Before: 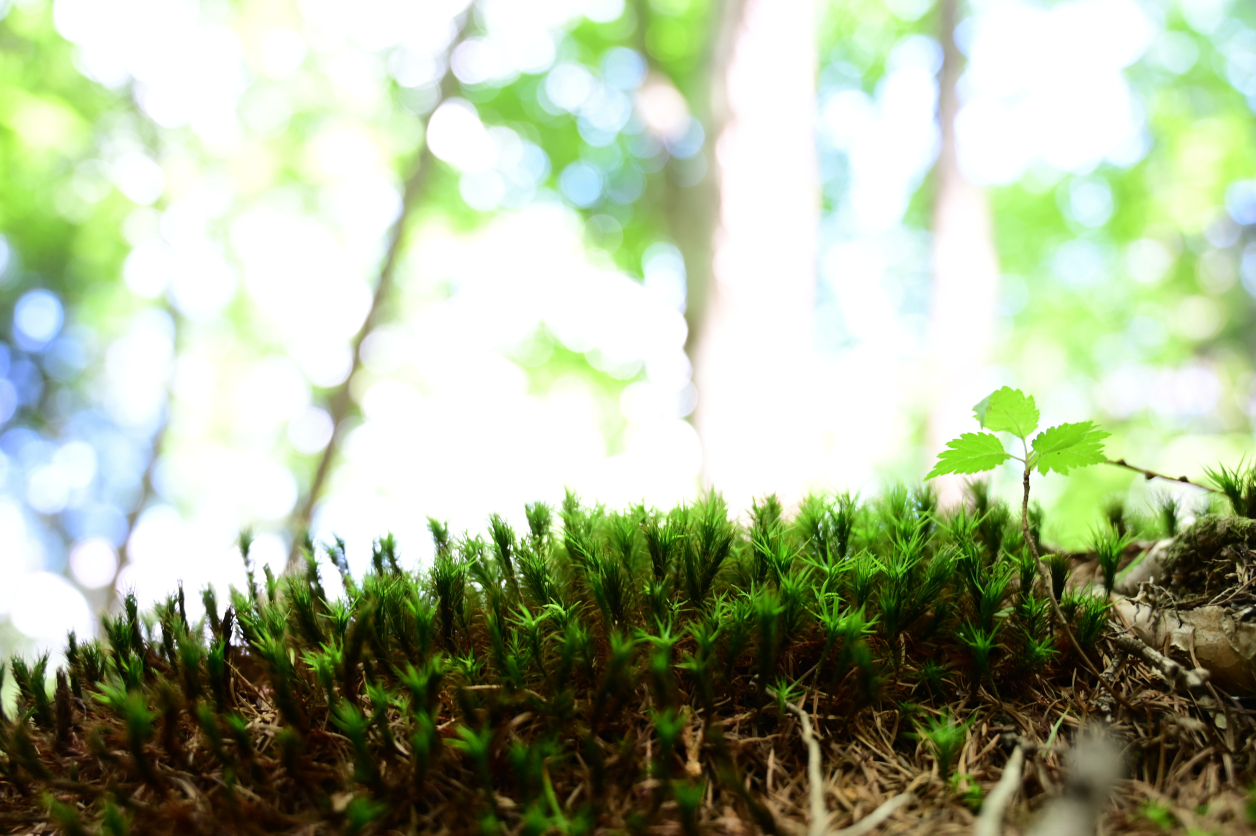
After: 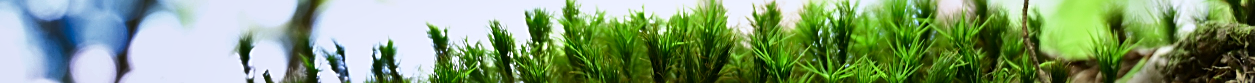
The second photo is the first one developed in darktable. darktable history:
white balance: red 0.984, blue 1.059
sharpen: on, module defaults
crop and rotate: top 59.084%, bottom 30.916%
shadows and highlights: white point adjustment -3.64, highlights -63.34, highlights color adjustment 42%, soften with gaussian
